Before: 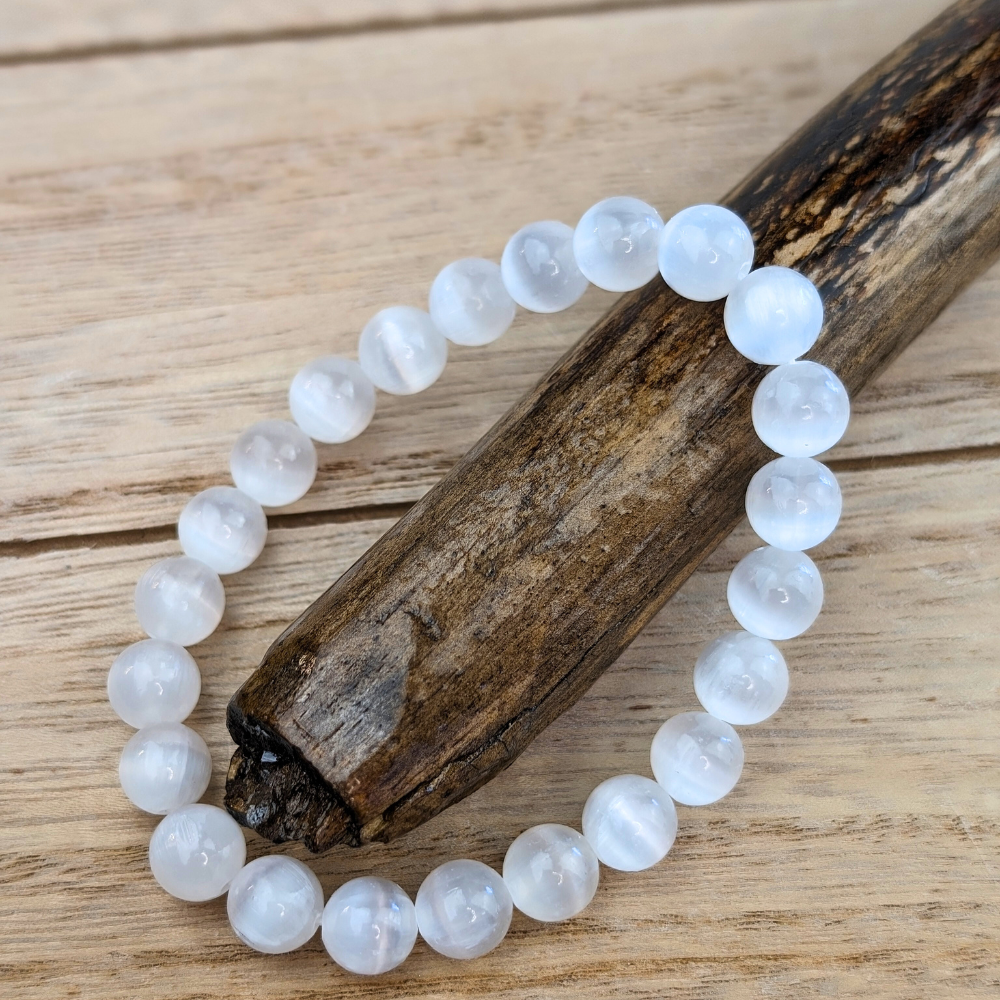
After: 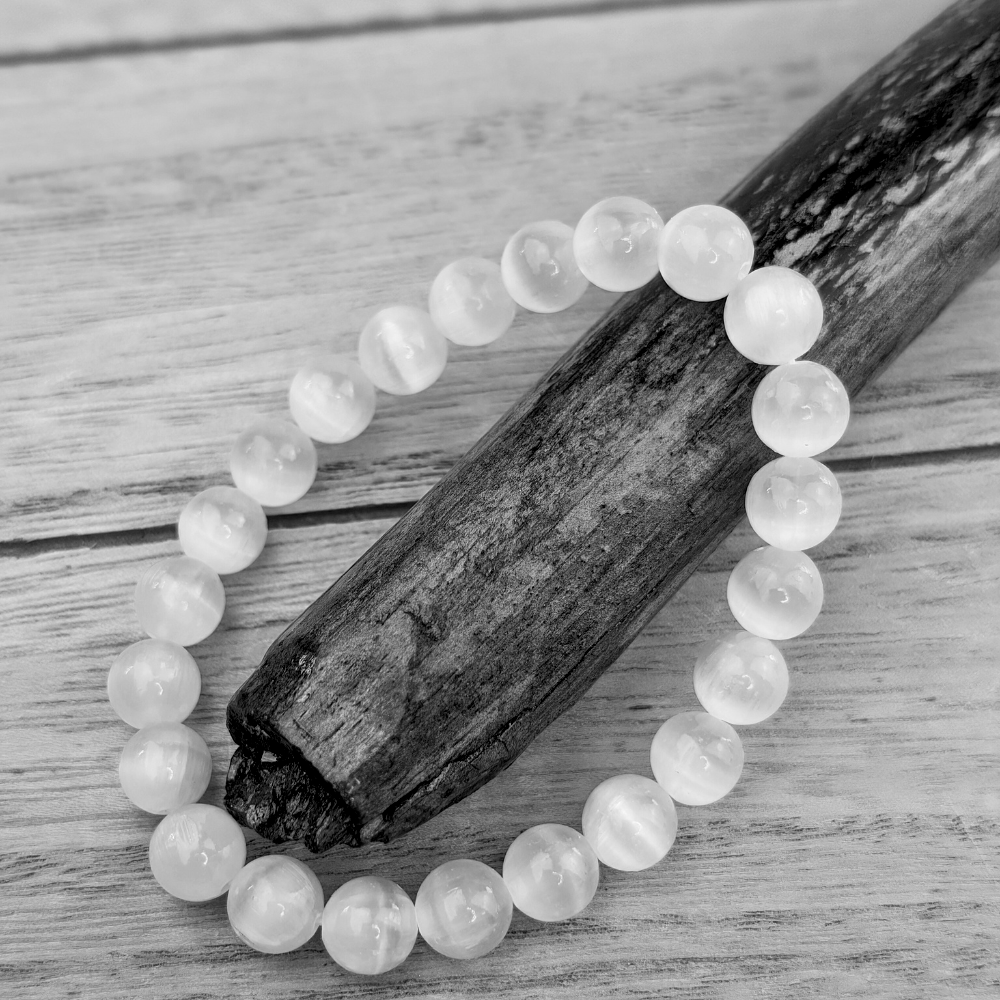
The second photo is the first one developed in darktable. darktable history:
color balance rgb: shadows lift › chroma 2%, shadows lift › hue 217.2°, power › hue 60°, highlights gain › chroma 1%, highlights gain › hue 69.6°, global offset › luminance -0.5%, perceptual saturation grading › global saturation 15%, global vibrance 15%
white balance: emerald 1
monochrome: on, module defaults
